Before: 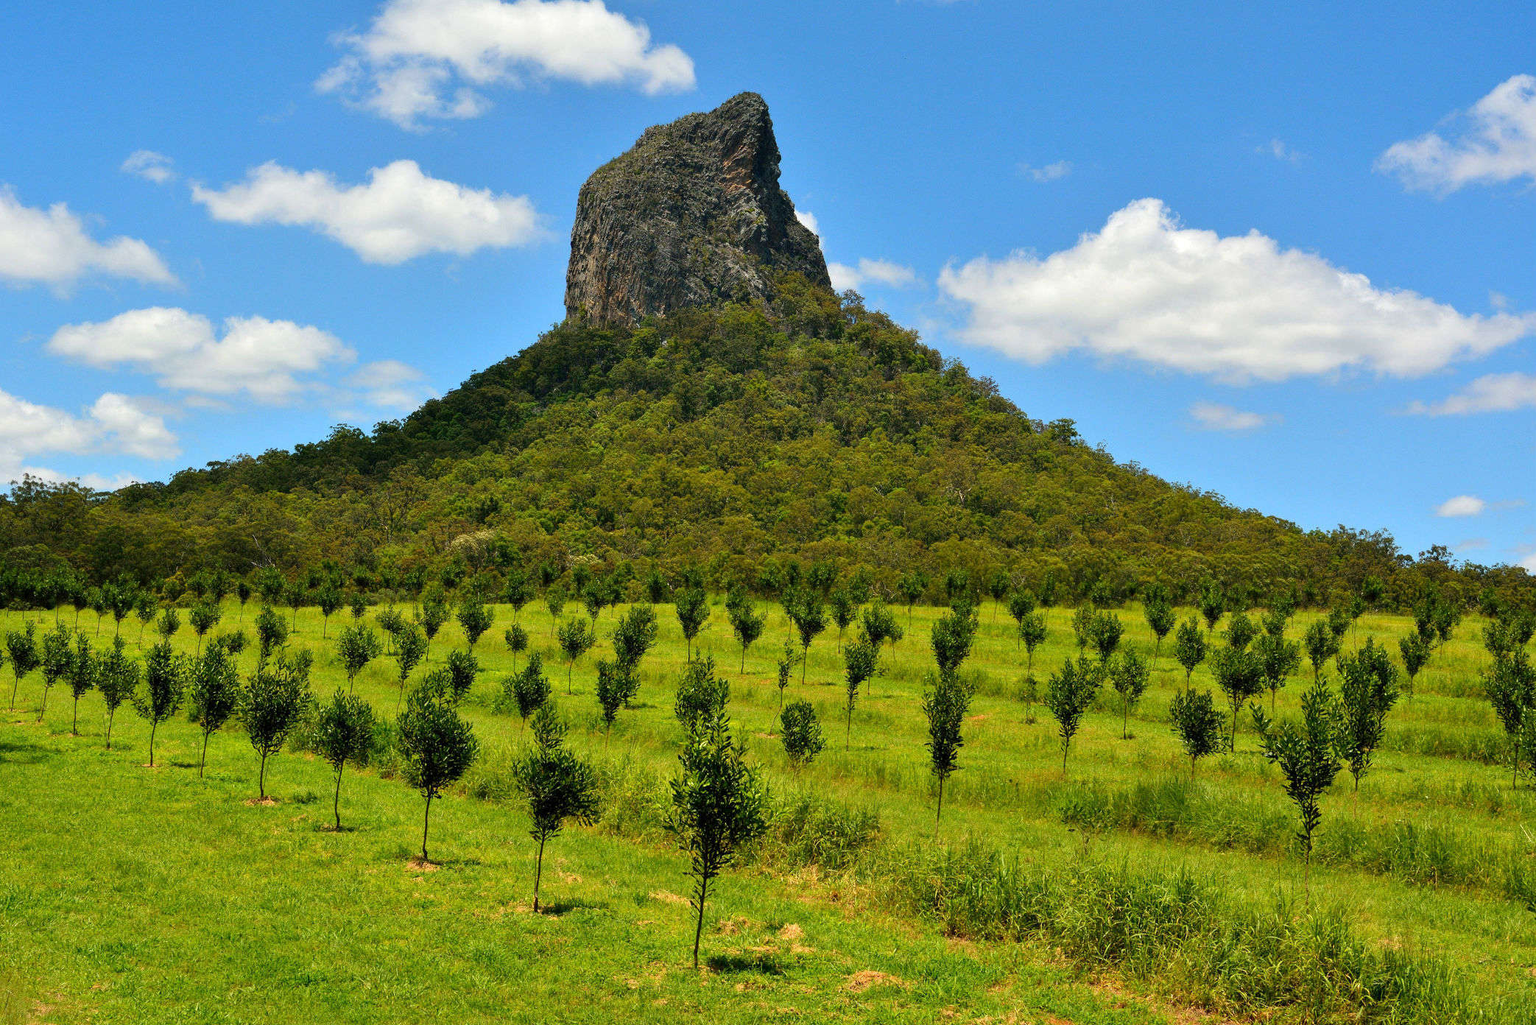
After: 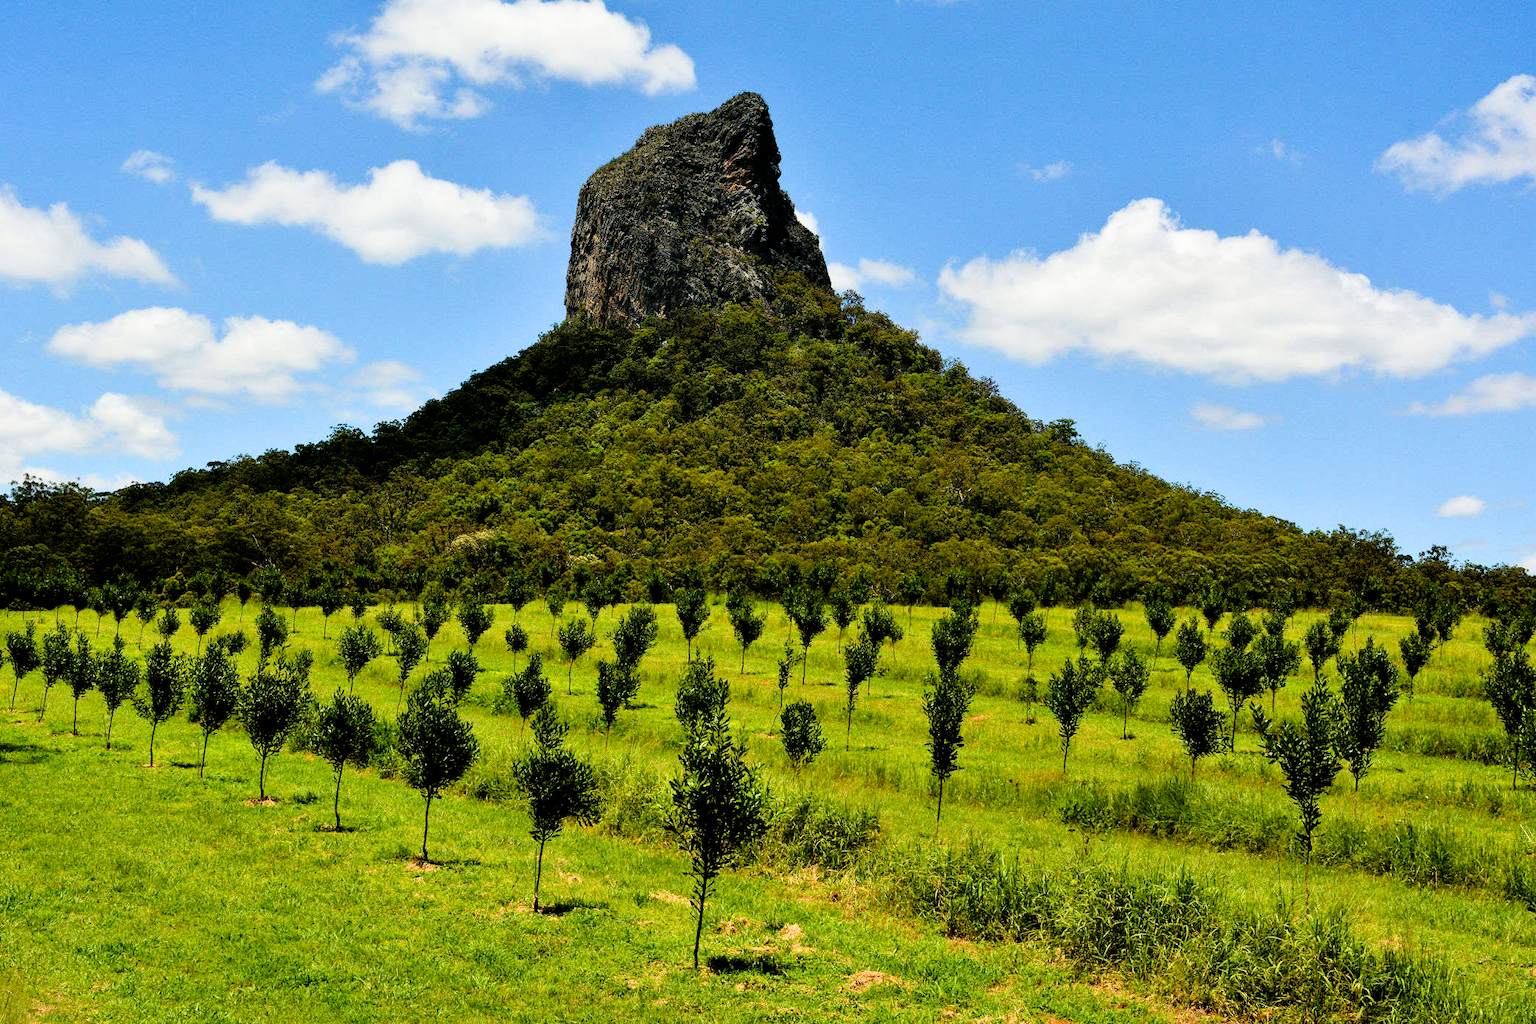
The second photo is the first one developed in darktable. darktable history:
filmic rgb: black relative exposure -5 EV, white relative exposure 3.2 EV, hardness 3.42, contrast 1.2, highlights saturation mix -50%
color balance rgb: shadows lift › luminance -20%, power › hue 72.24°, highlights gain › luminance 15%, global offset › hue 171.6°, perceptual saturation grading › highlights -15%, perceptual saturation grading › shadows 25%, global vibrance 30%, contrast 10%
